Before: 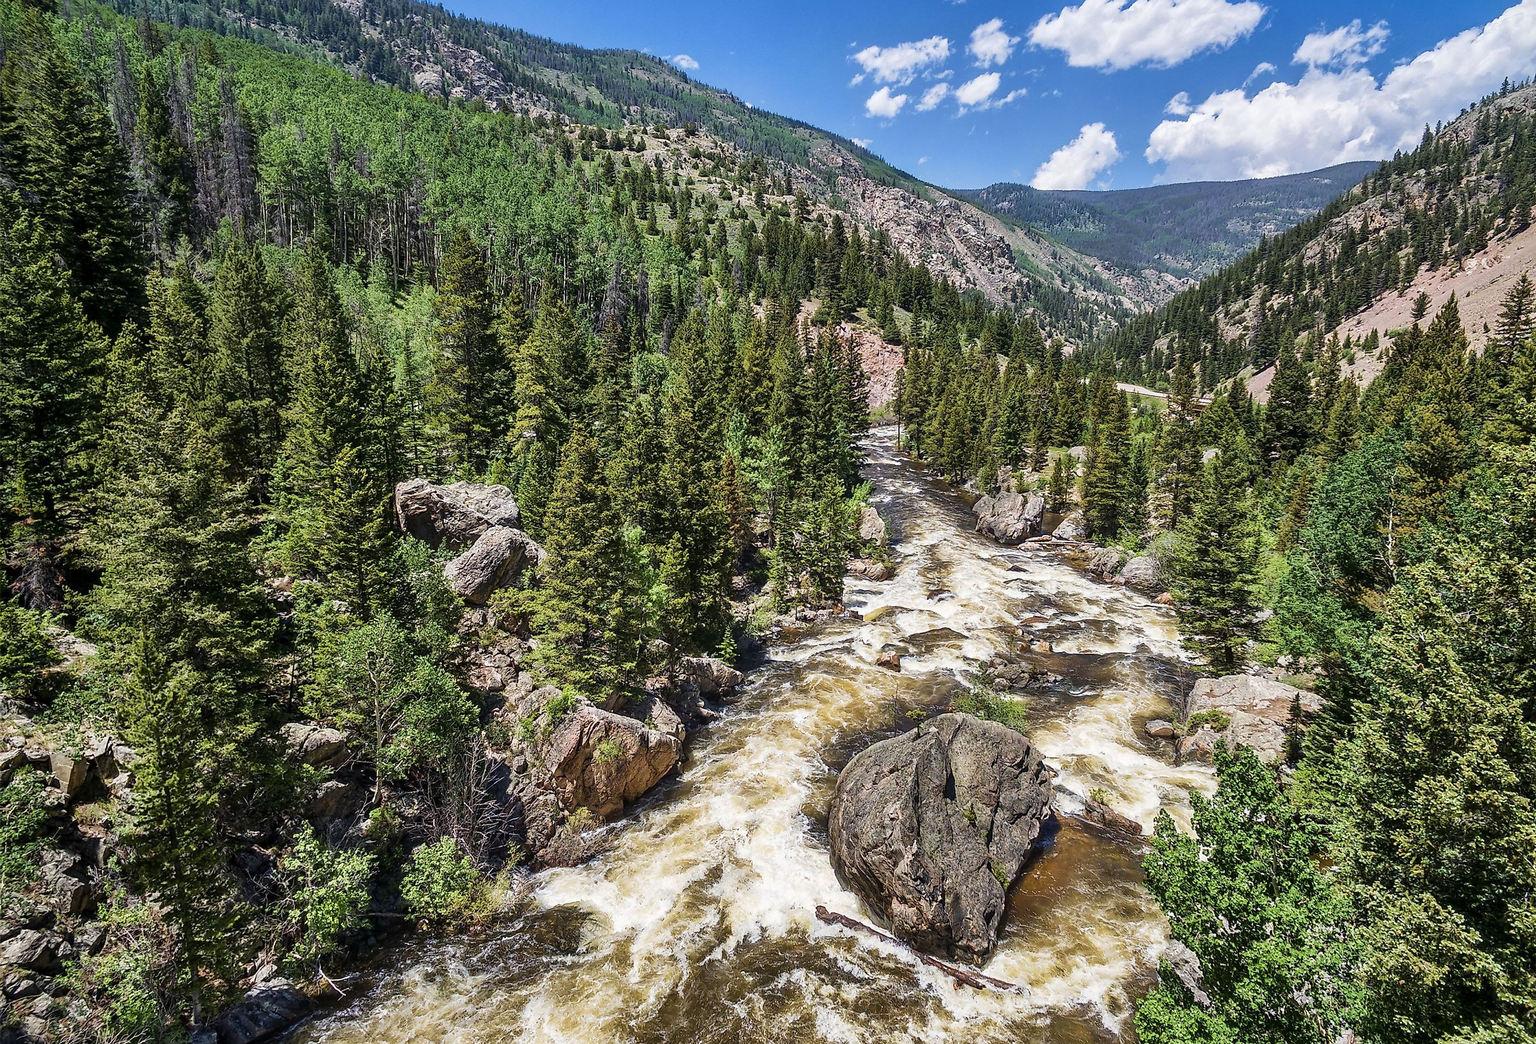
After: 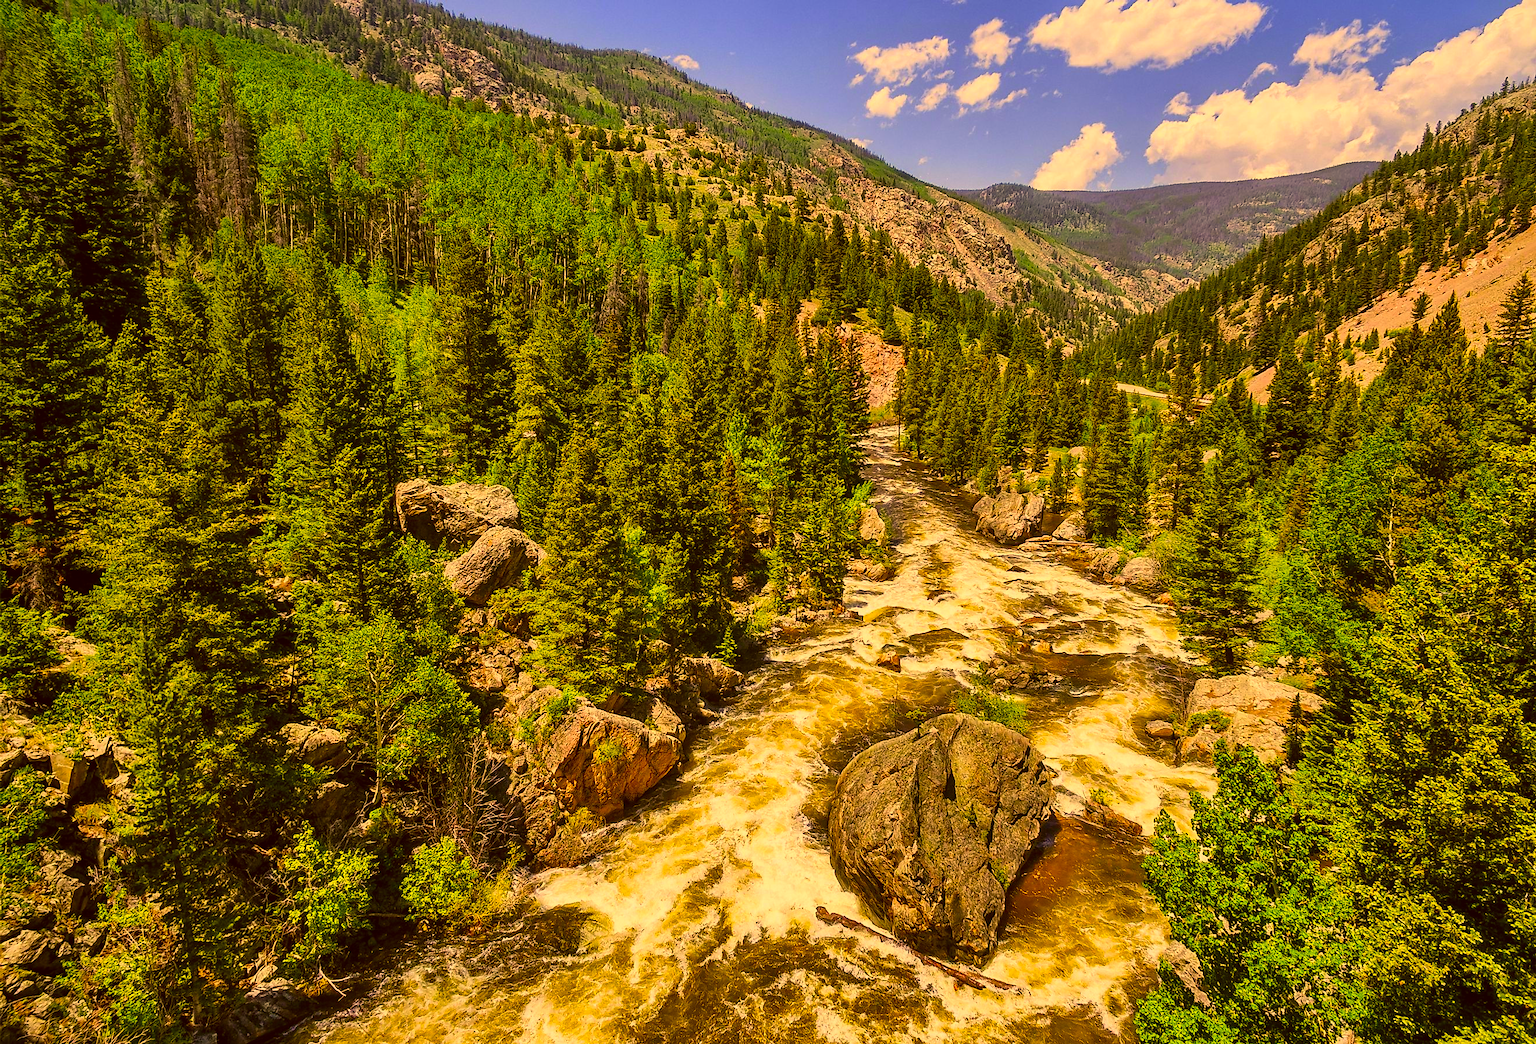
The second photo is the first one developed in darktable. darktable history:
color correction: highlights a* 11.08, highlights b* 30.57, shadows a* 2.75, shadows b* 17.47, saturation 1.72
